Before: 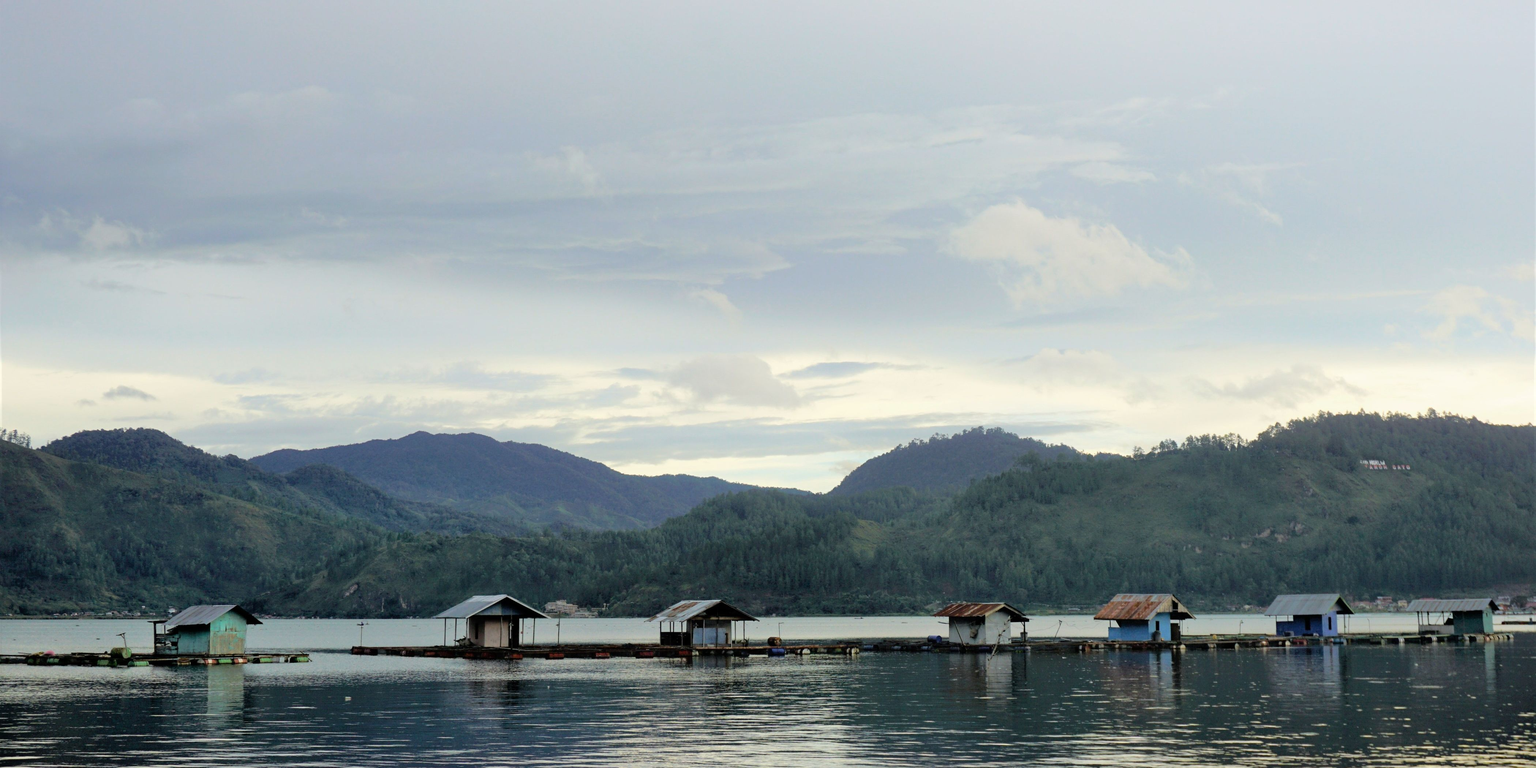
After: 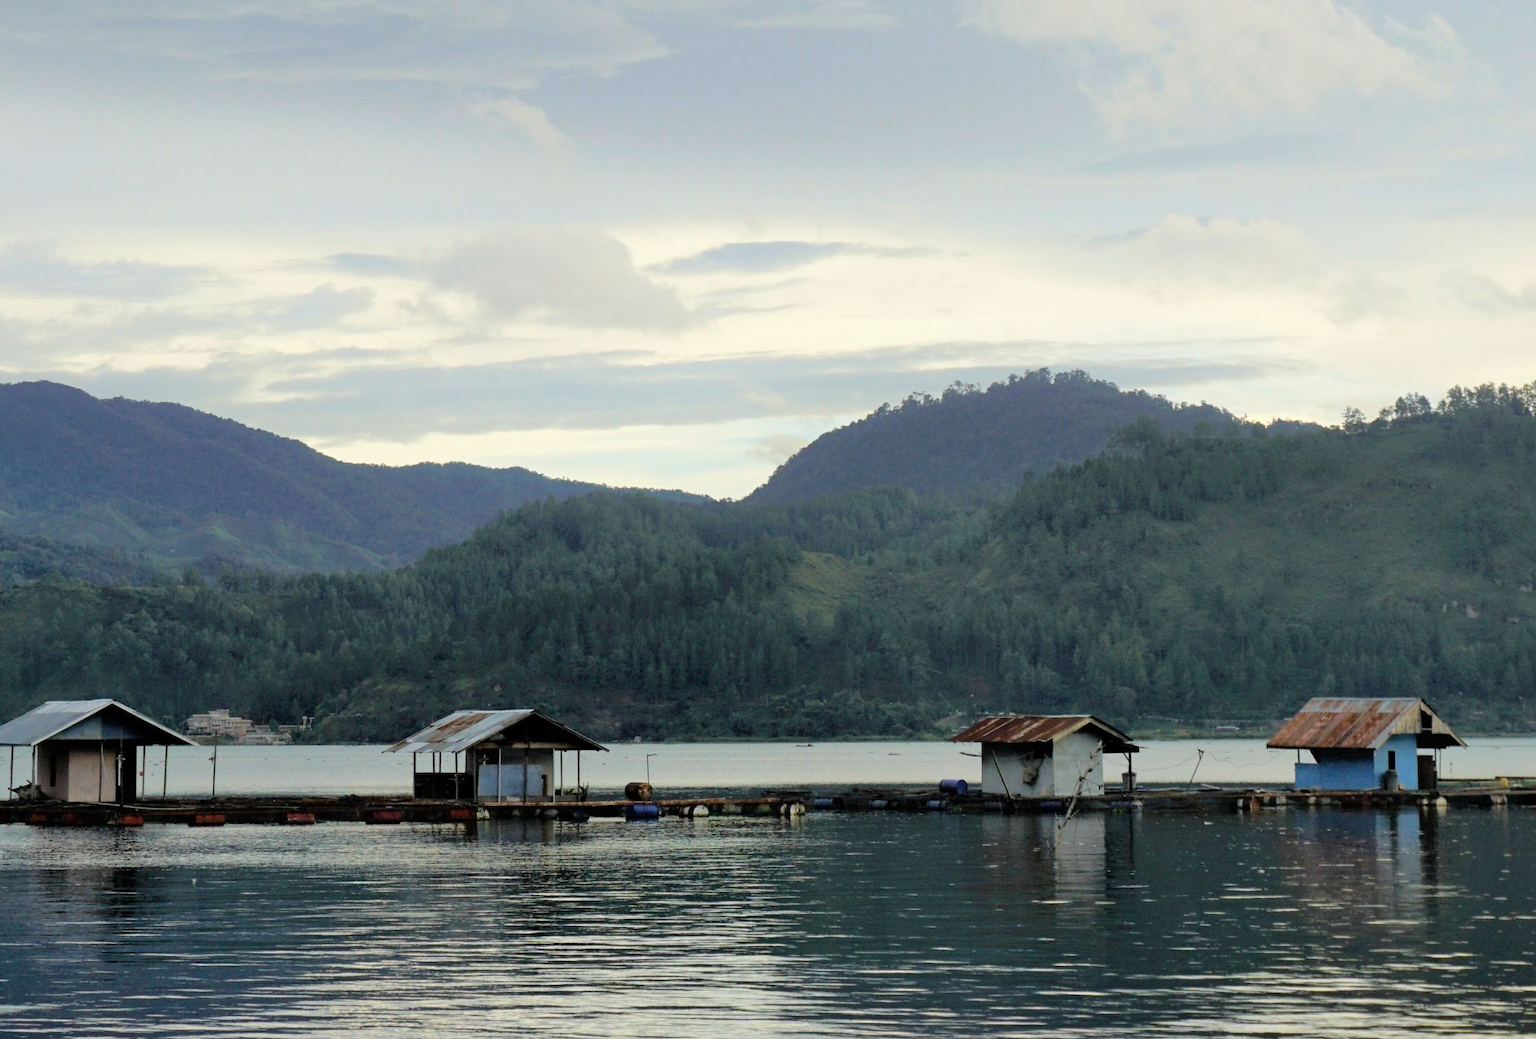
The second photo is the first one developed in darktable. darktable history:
crop and rotate: left 29.295%, top 31.179%, right 19.827%
